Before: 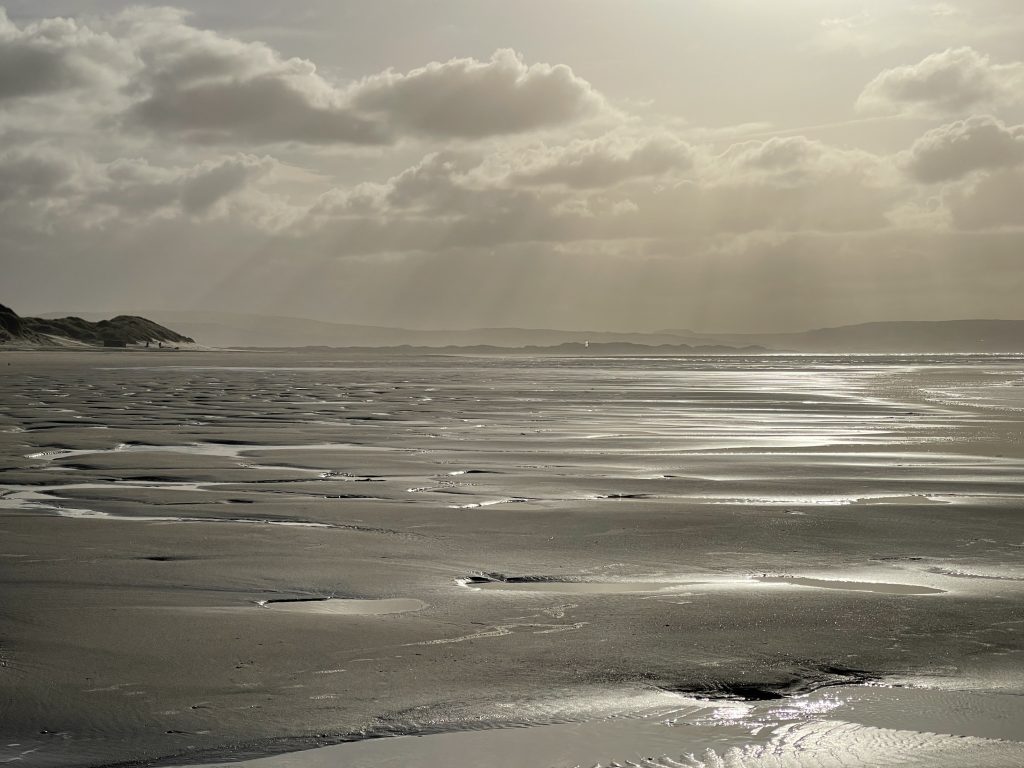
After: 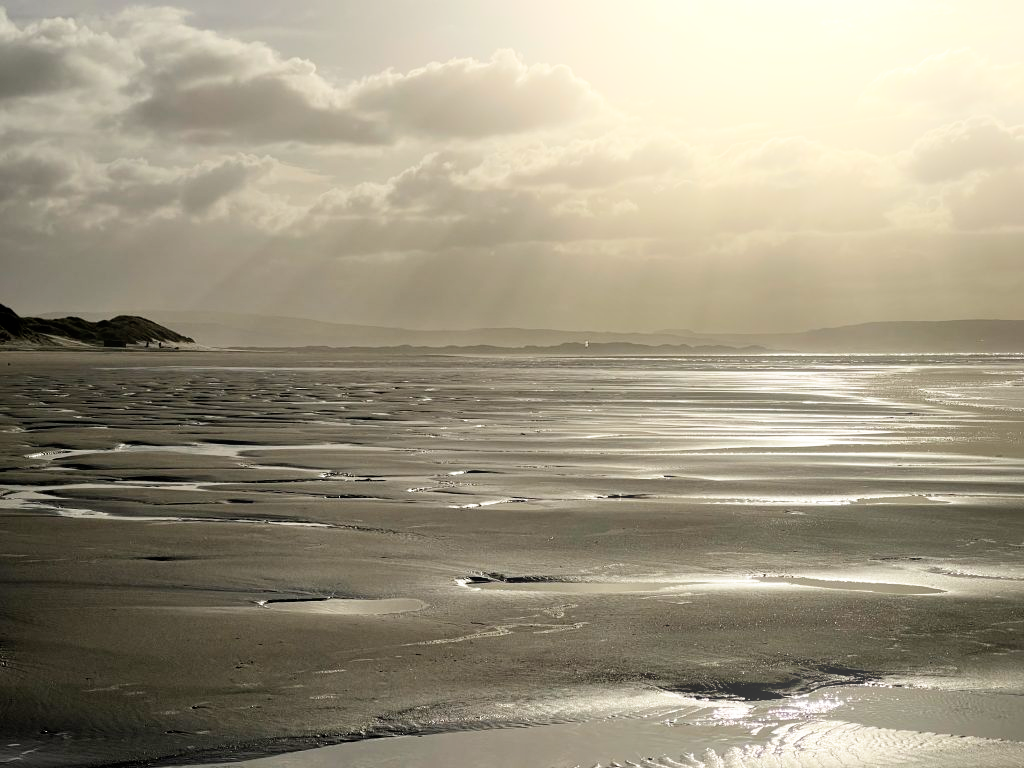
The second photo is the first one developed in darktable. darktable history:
bloom: on, module defaults
white balance: red 1.009, blue 0.985
filmic rgb: black relative exposure -8.7 EV, white relative exposure 2.7 EV, threshold 3 EV, target black luminance 0%, hardness 6.25, latitude 76.53%, contrast 1.326, shadows ↔ highlights balance -0.349%, preserve chrominance no, color science v4 (2020), enable highlight reconstruction true
